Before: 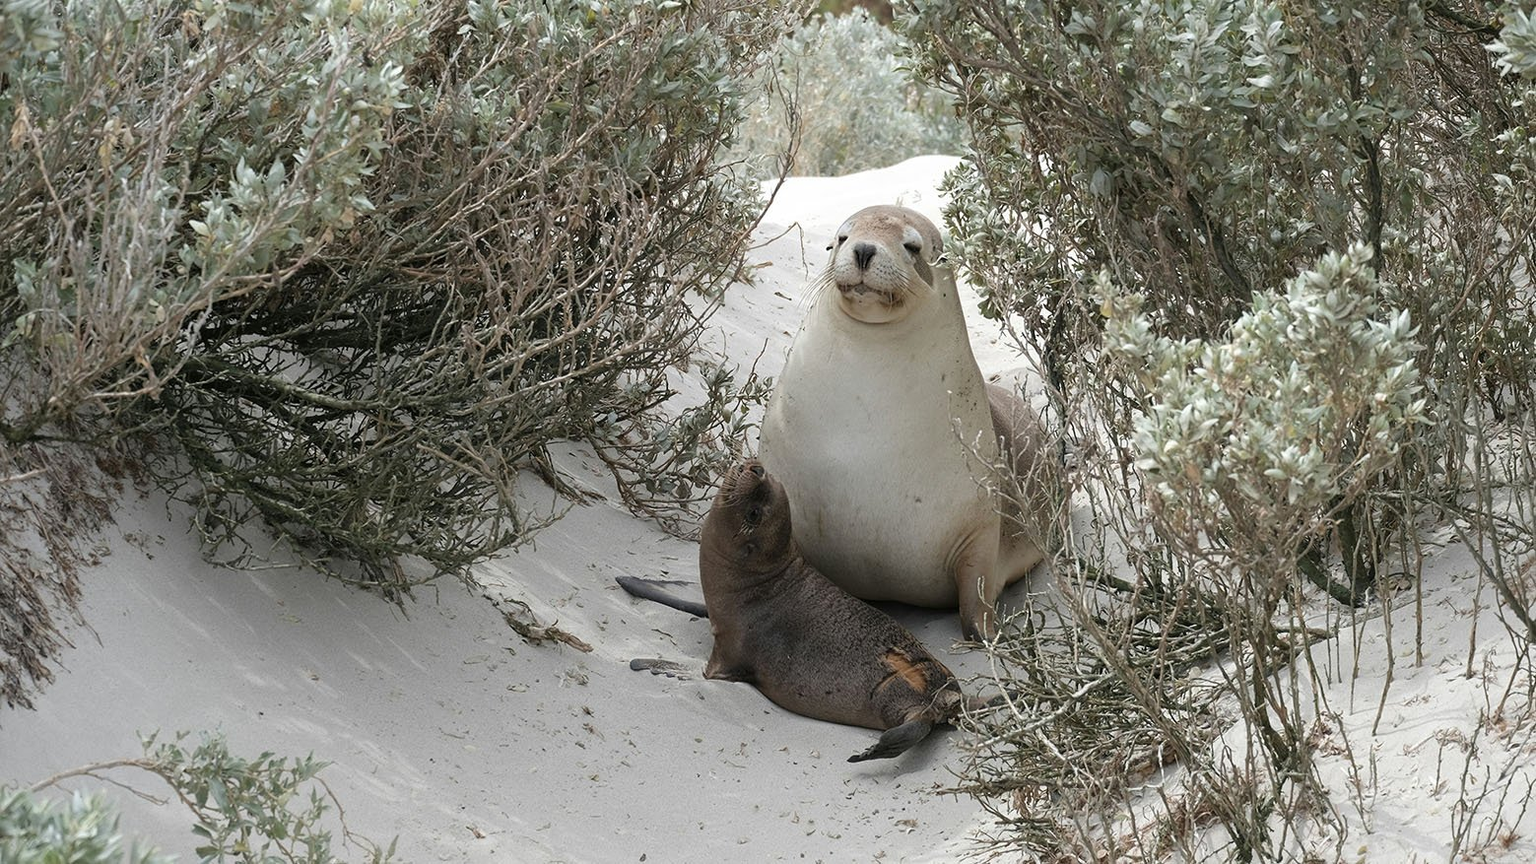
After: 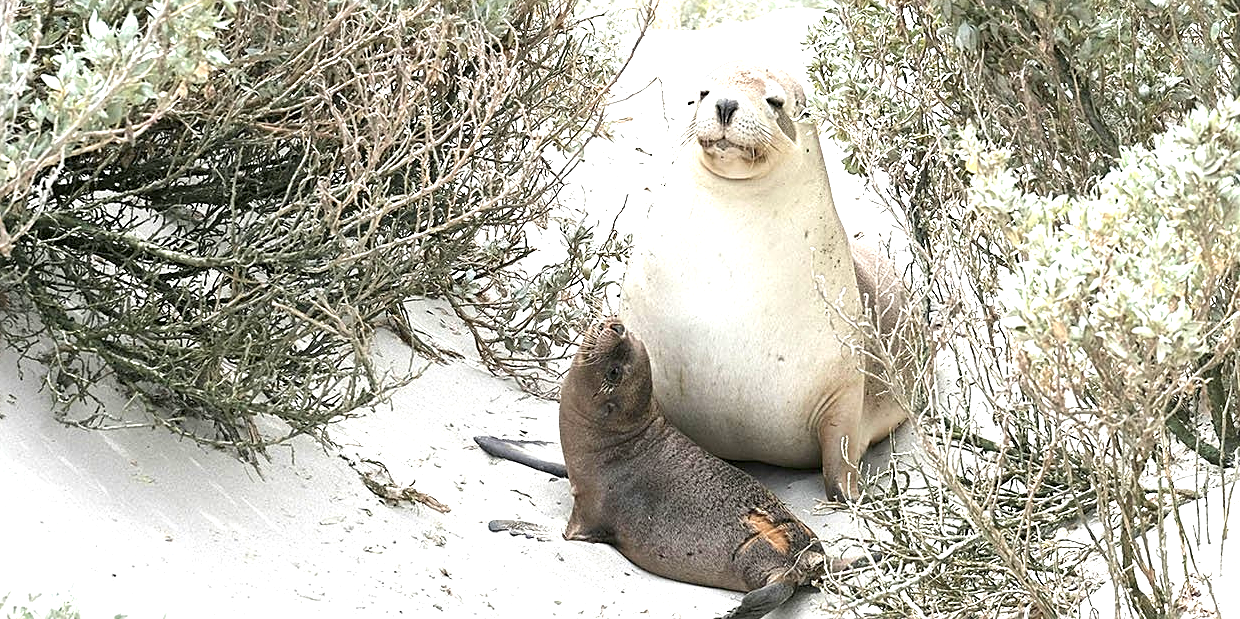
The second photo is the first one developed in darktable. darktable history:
exposure: black level correction 0.001, exposure 1.644 EV, compensate highlight preservation false
crop: left 9.731%, top 17.051%, right 10.73%, bottom 12.32%
sharpen: on, module defaults
